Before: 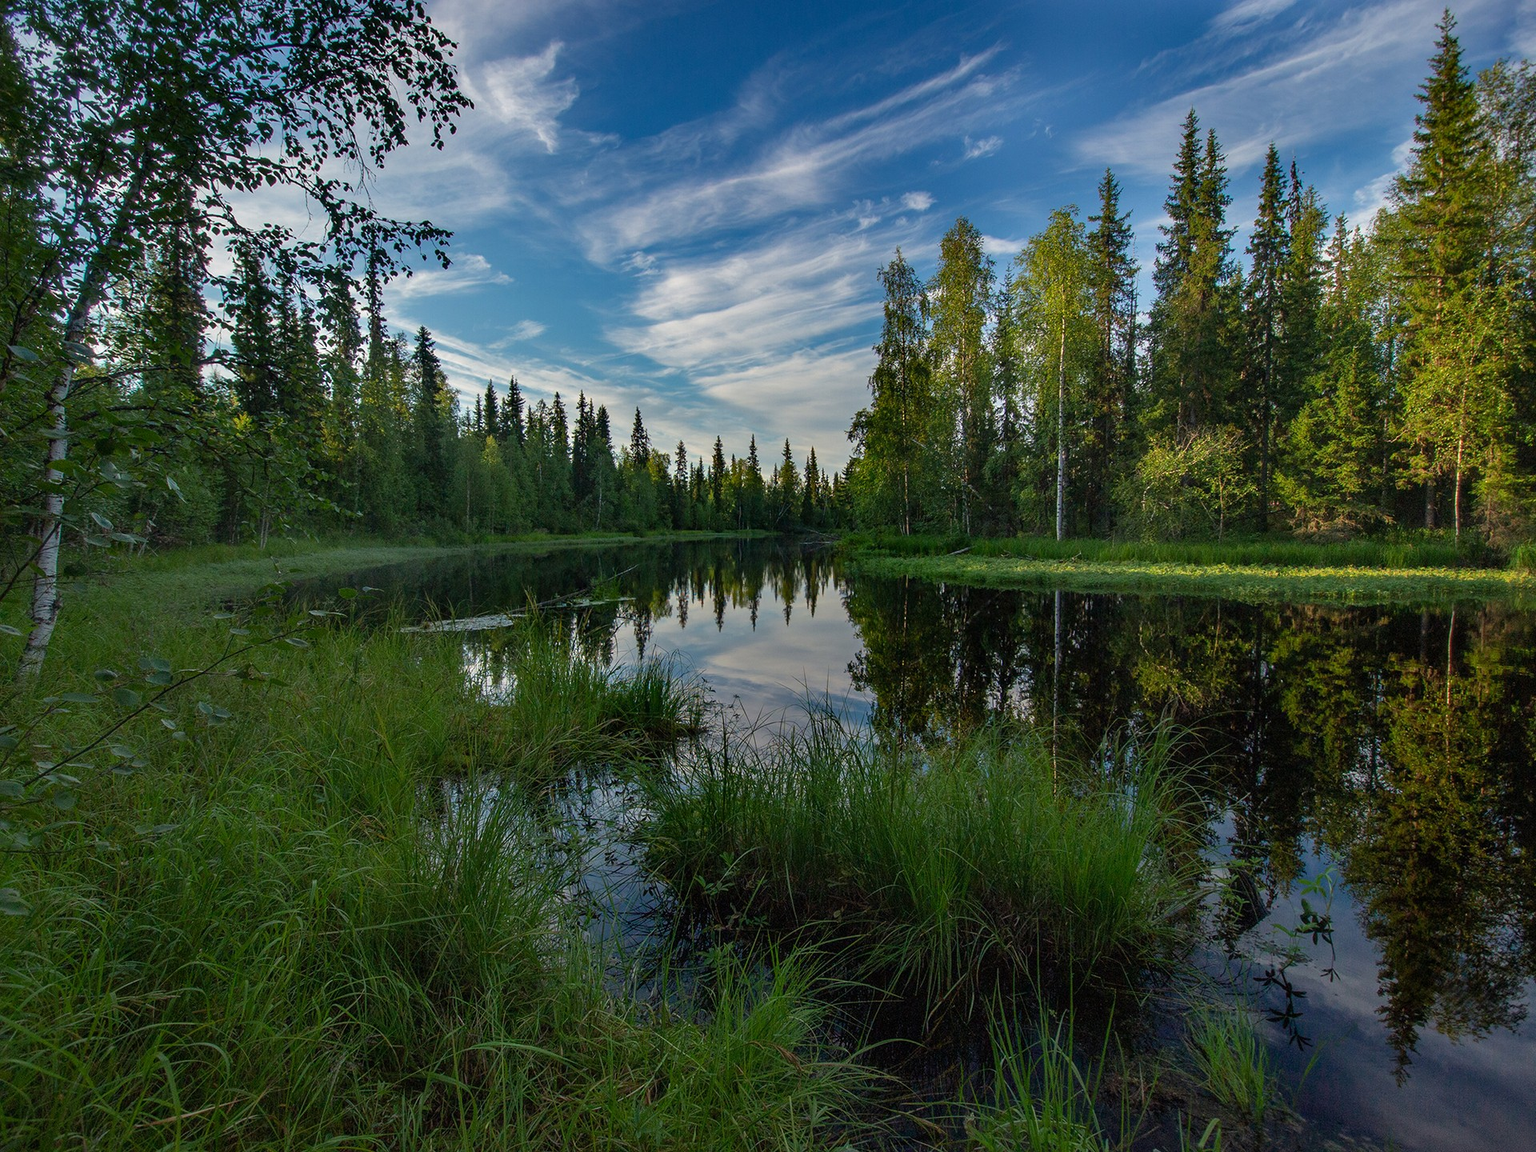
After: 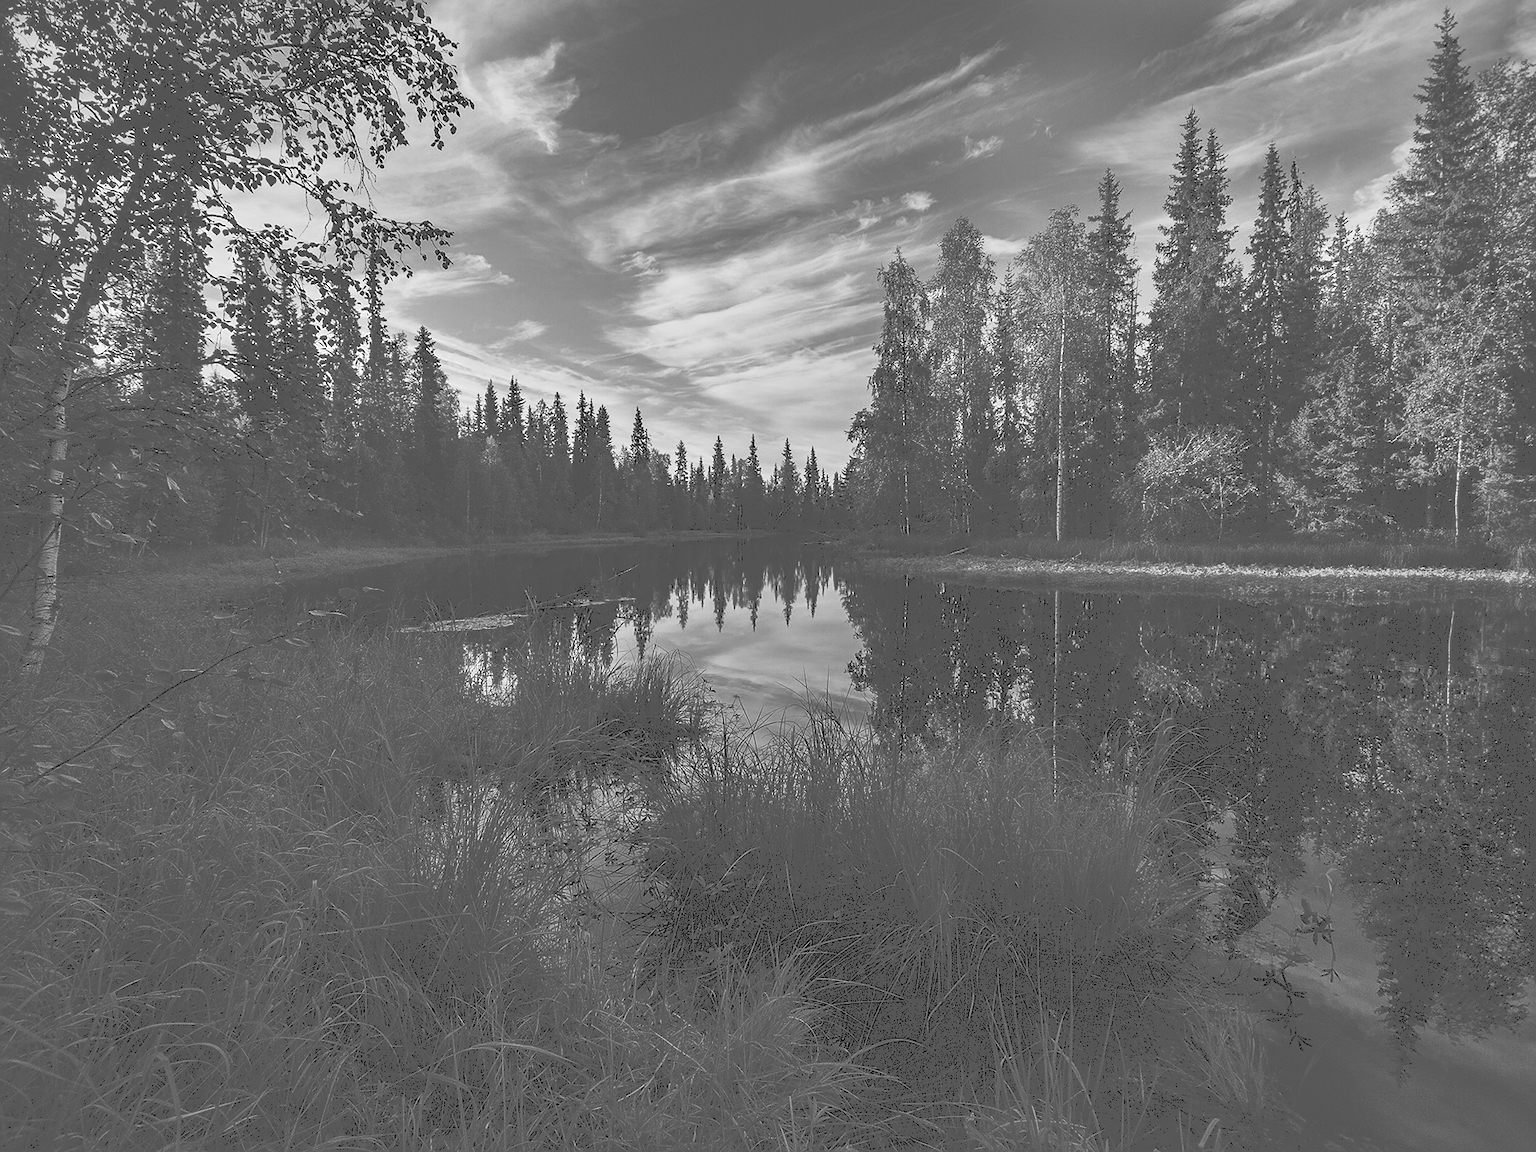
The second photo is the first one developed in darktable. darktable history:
sharpen: radius 0.969, amount 0.604
color correction: highlights a* -20.17, highlights b* 20.27, shadows a* 20.03, shadows b* -20.46, saturation 0.43
monochrome: on, module defaults
shadows and highlights: shadows 37.27, highlights -28.18, soften with gaussian
tone curve: curves: ch0 [(0, 0) (0.003, 0.345) (0.011, 0.345) (0.025, 0.345) (0.044, 0.349) (0.069, 0.353) (0.1, 0.356) (0.136, 0.359) (0.177, 0.366) (0.224, 0.378) (0.277, 0.398) (0.335, 0.429) (0.399, 0.476) (0.468, 0.545) (0.543, 0.624) (0.623, 0.721) (0.709, 0.811) (0.801, 0.876) (0.898, 0.913) (1, 1)], preserve colors none
